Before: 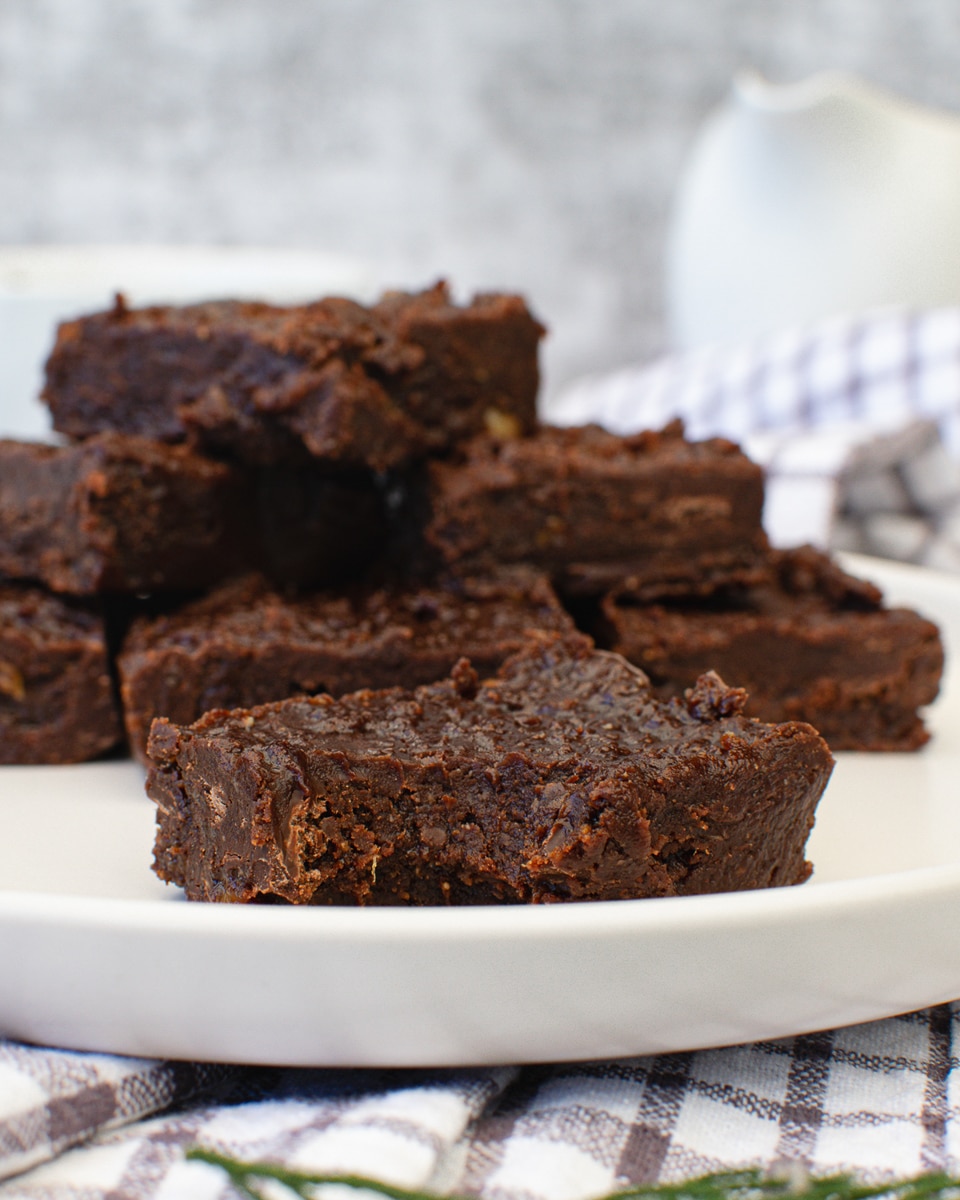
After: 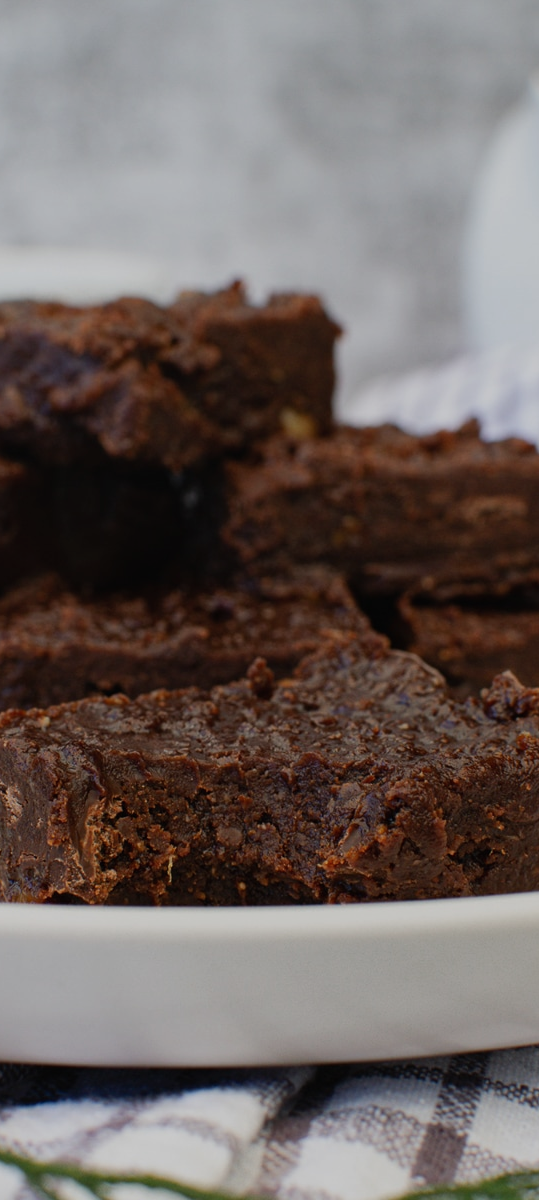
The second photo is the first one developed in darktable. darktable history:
crop: left 21.299%, right 22.555%
exposure: black level correction 0, exposure -0.716 EV, compensate highlight preservation false
